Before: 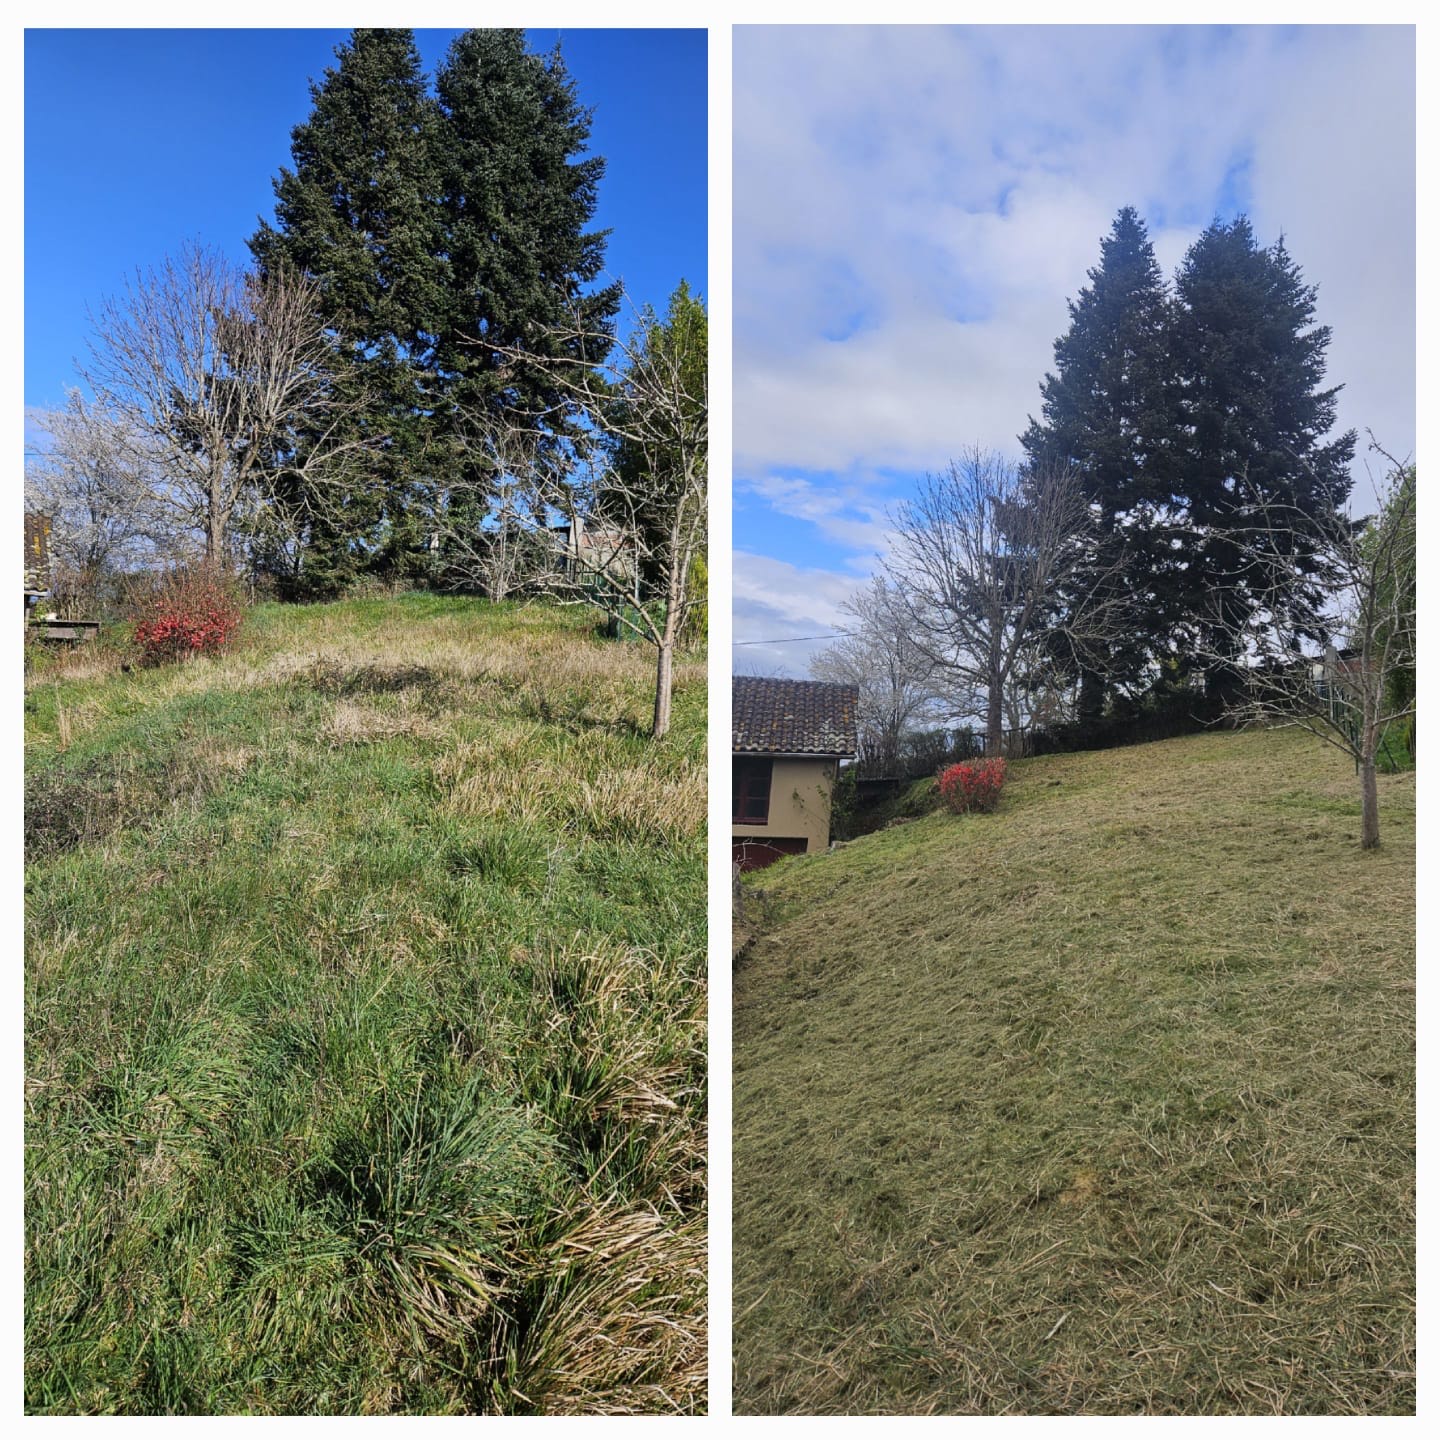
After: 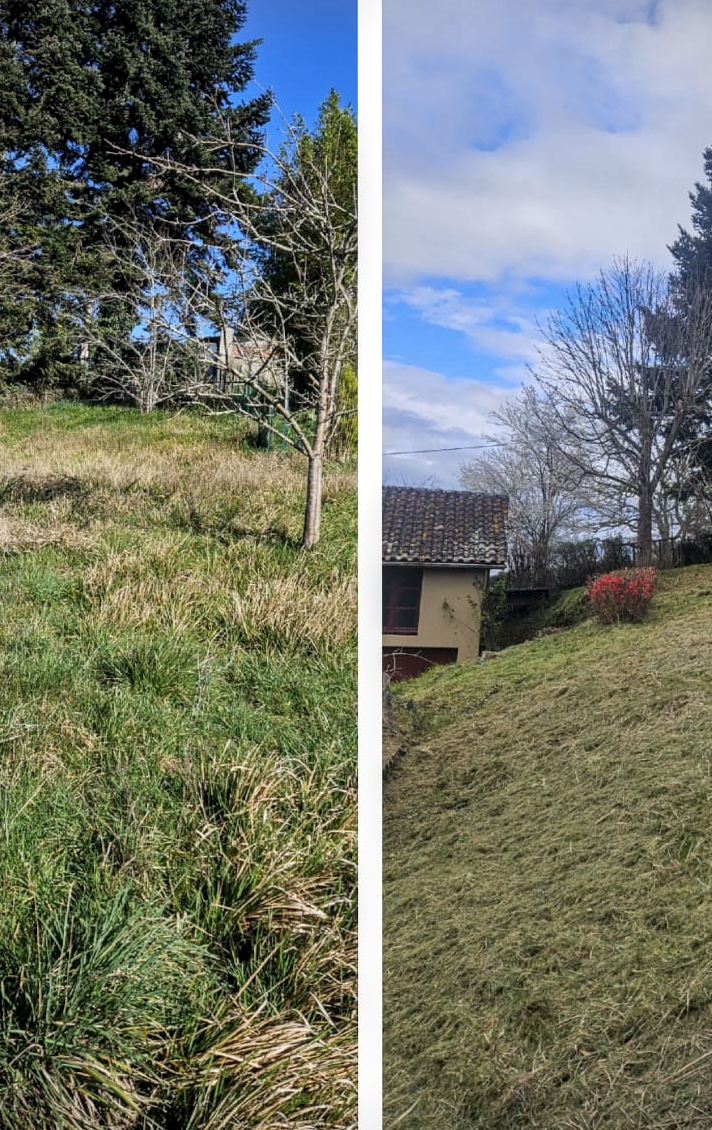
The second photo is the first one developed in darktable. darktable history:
vignetting: fall-off start 91.19%
crop and rotate: angle 0.02°, left 24.353%, top 13.219%, right 26.156%, bottom 8.224%
color balance rgb: on, module defaults
local contrast: on, module defaults
